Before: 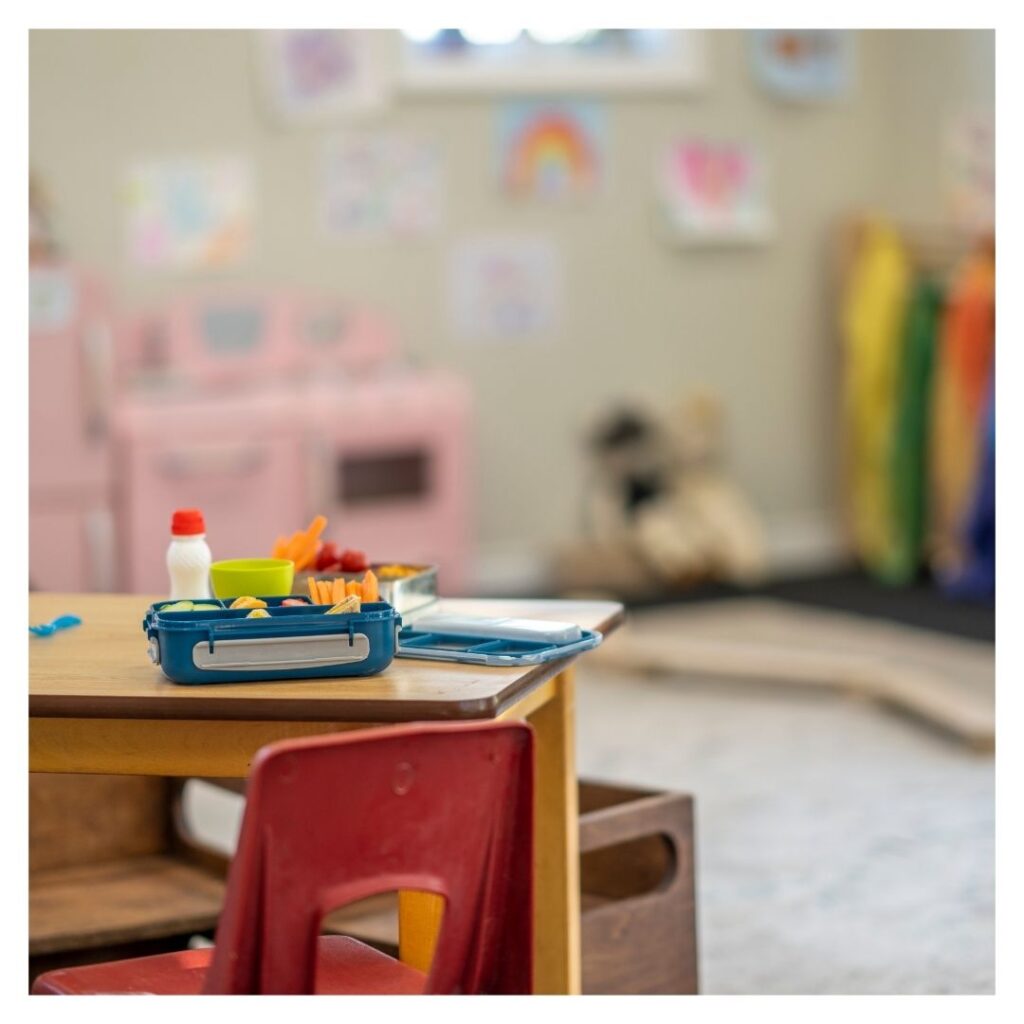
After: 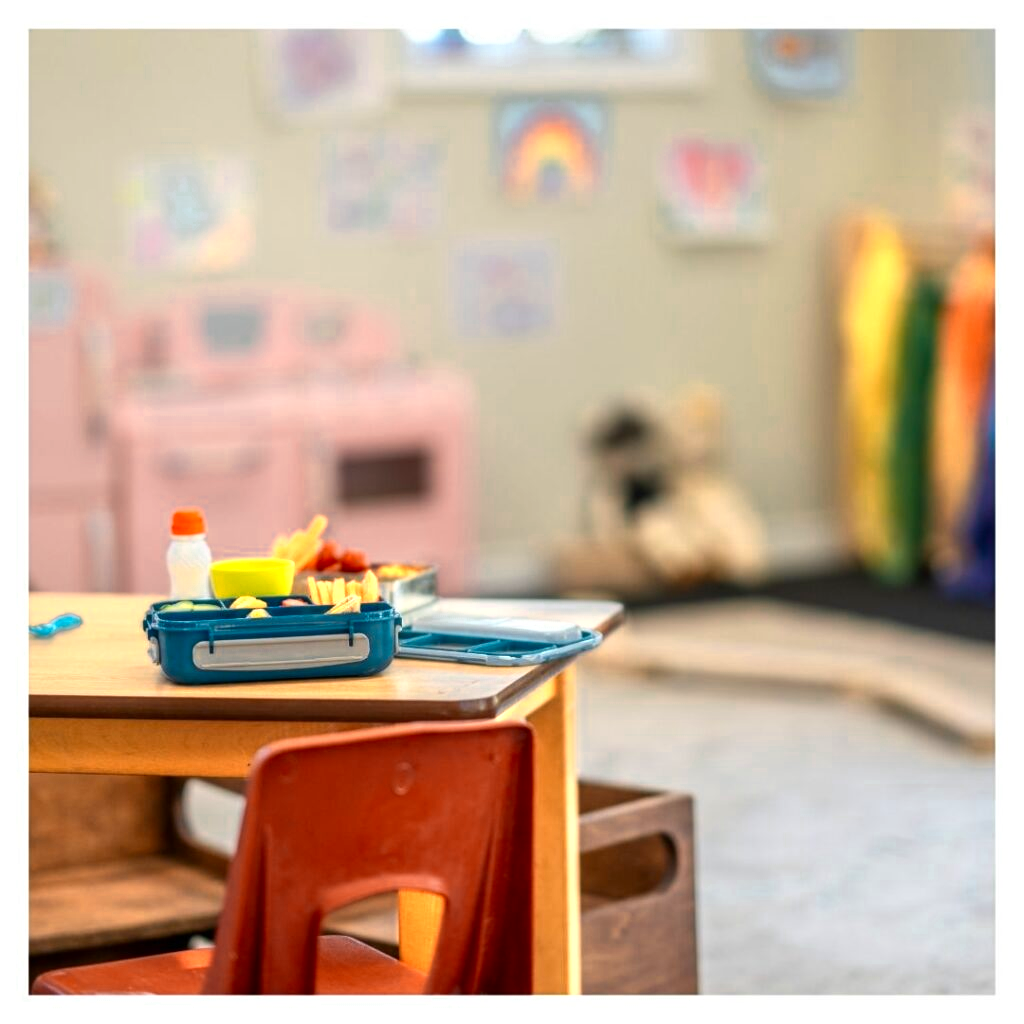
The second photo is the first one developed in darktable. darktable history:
contrast brightness saturation: contrast 0.095, saturation 0.284
color zones: curves: ch0 [(0.018, 0.548) (0.197, 0.654) (0.425, 0.447) (0.605, 0.658) (0.732, 0.579)]; ch1 [(0.105, 0.531) (0.224, 0.531) (0.386, 0.39) (0.618, 0.456) (0.732, 0.456) (0.956, 0.421)]; ch2 [(0.039, 0.583) (0.215, 0.465) (0.399, 0.544) (0.465, 0.548) (0.614, 0.447) (0.724, 0.43) (0.882, 0.623) (0.956, 0.632)]
